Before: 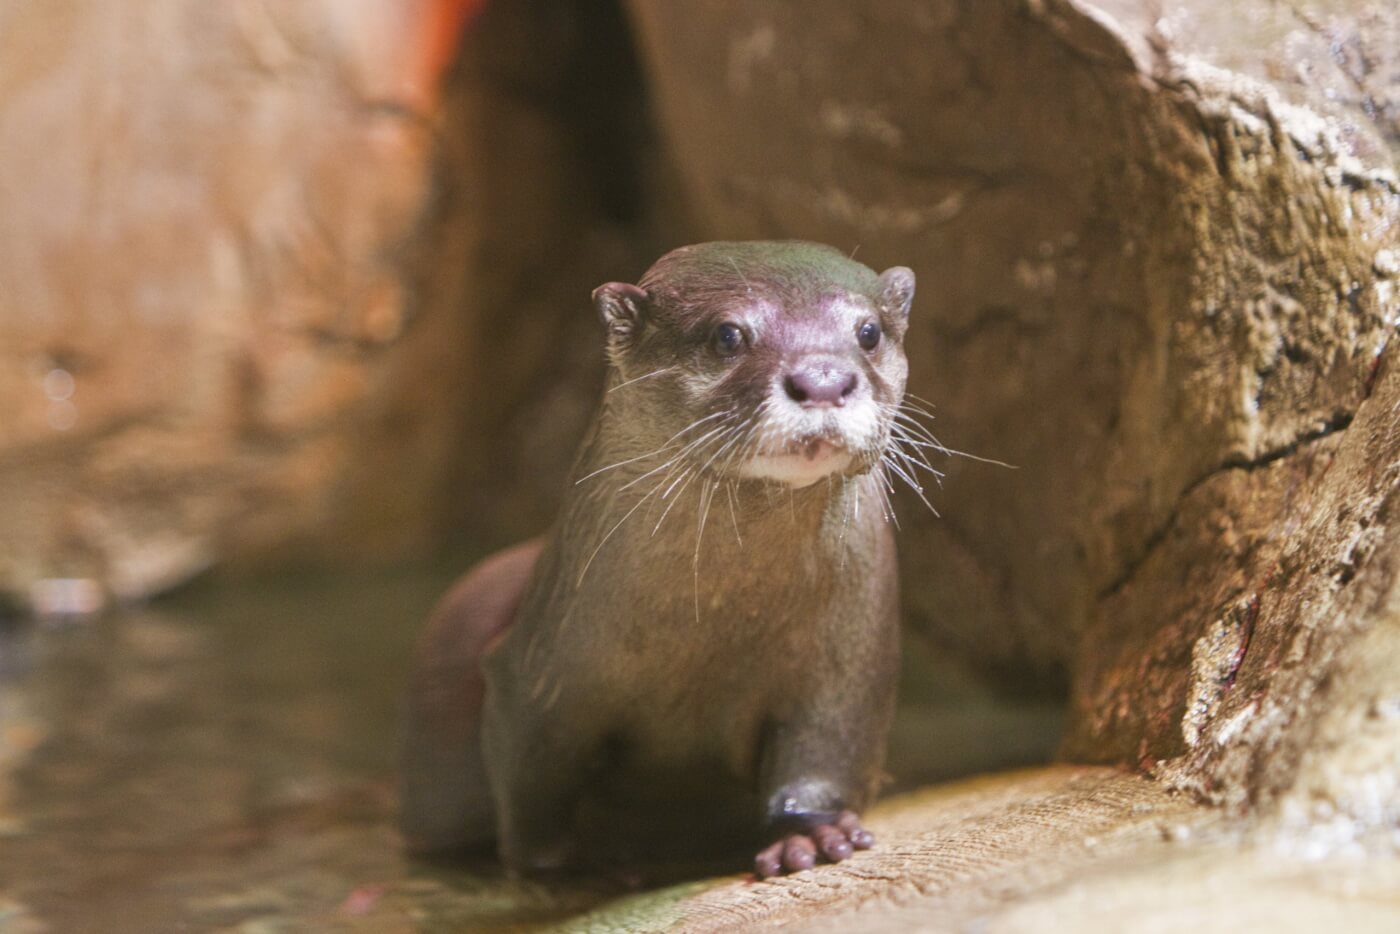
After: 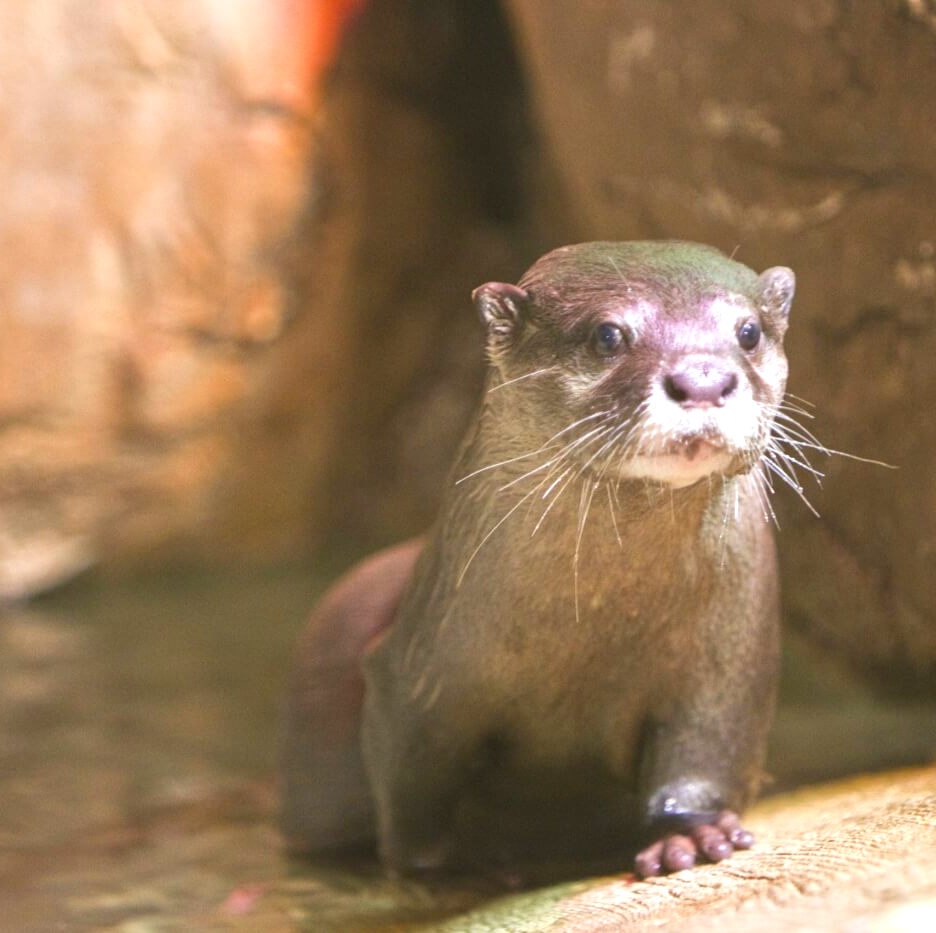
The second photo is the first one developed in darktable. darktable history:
exposure: black level correction 0, exposure 0.695 EV, compensate exposure bias true, compensate highlight preservation false
contrast brightness saturation: saturation 0.098
crop and rotate: left 8.65%, right 24.48%
color correction: highlights b* -0.008
